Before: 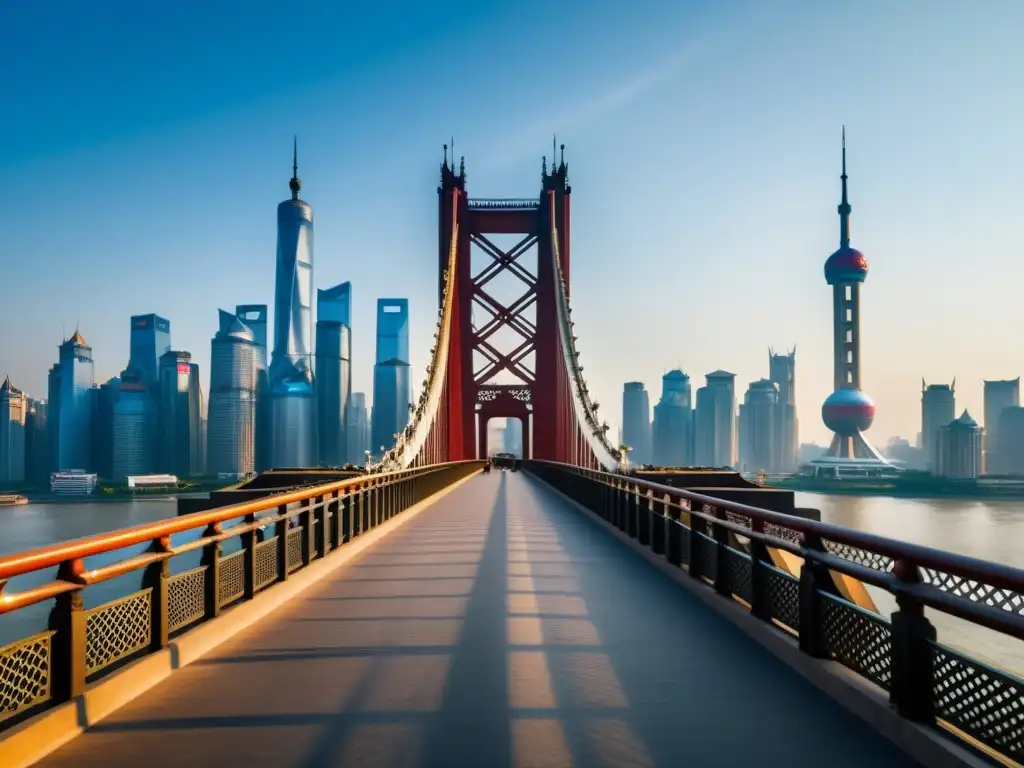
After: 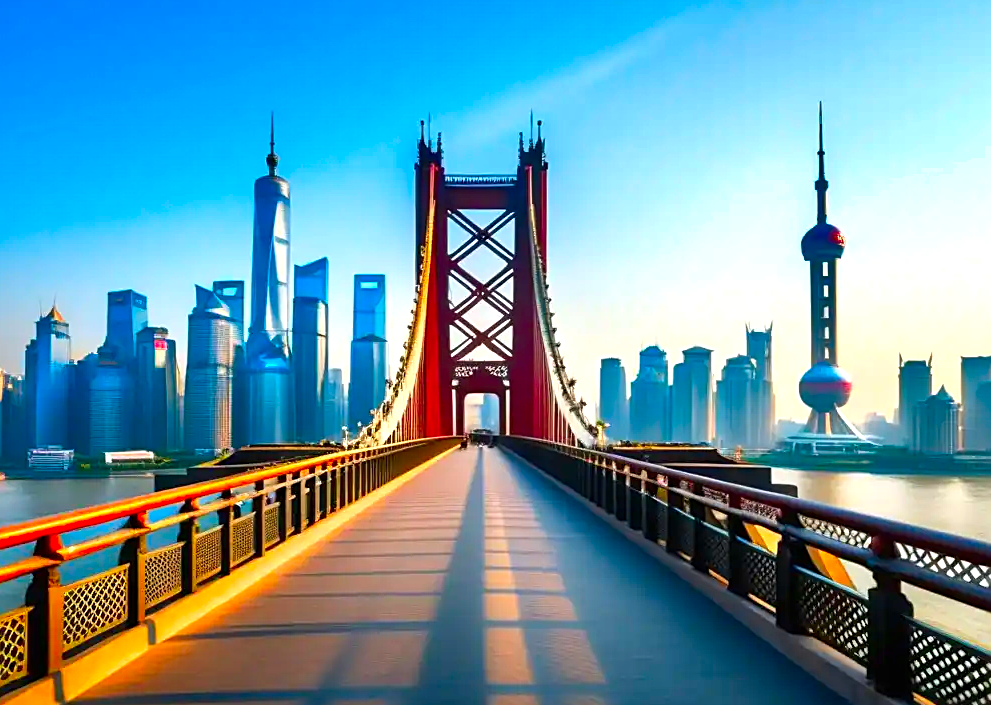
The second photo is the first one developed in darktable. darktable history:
exposure: exposure 0.517 EV, compensate highlight preservation false
crop: left 2.289%, top 3.152%, right 0.856%, bottom 4.963%
sharpen: amount 0.493
color correction: highlights b* 0.058, saturation 1.82
shadows and highlights: shadows 49.45, highlights -41.88, soften with gaussian
